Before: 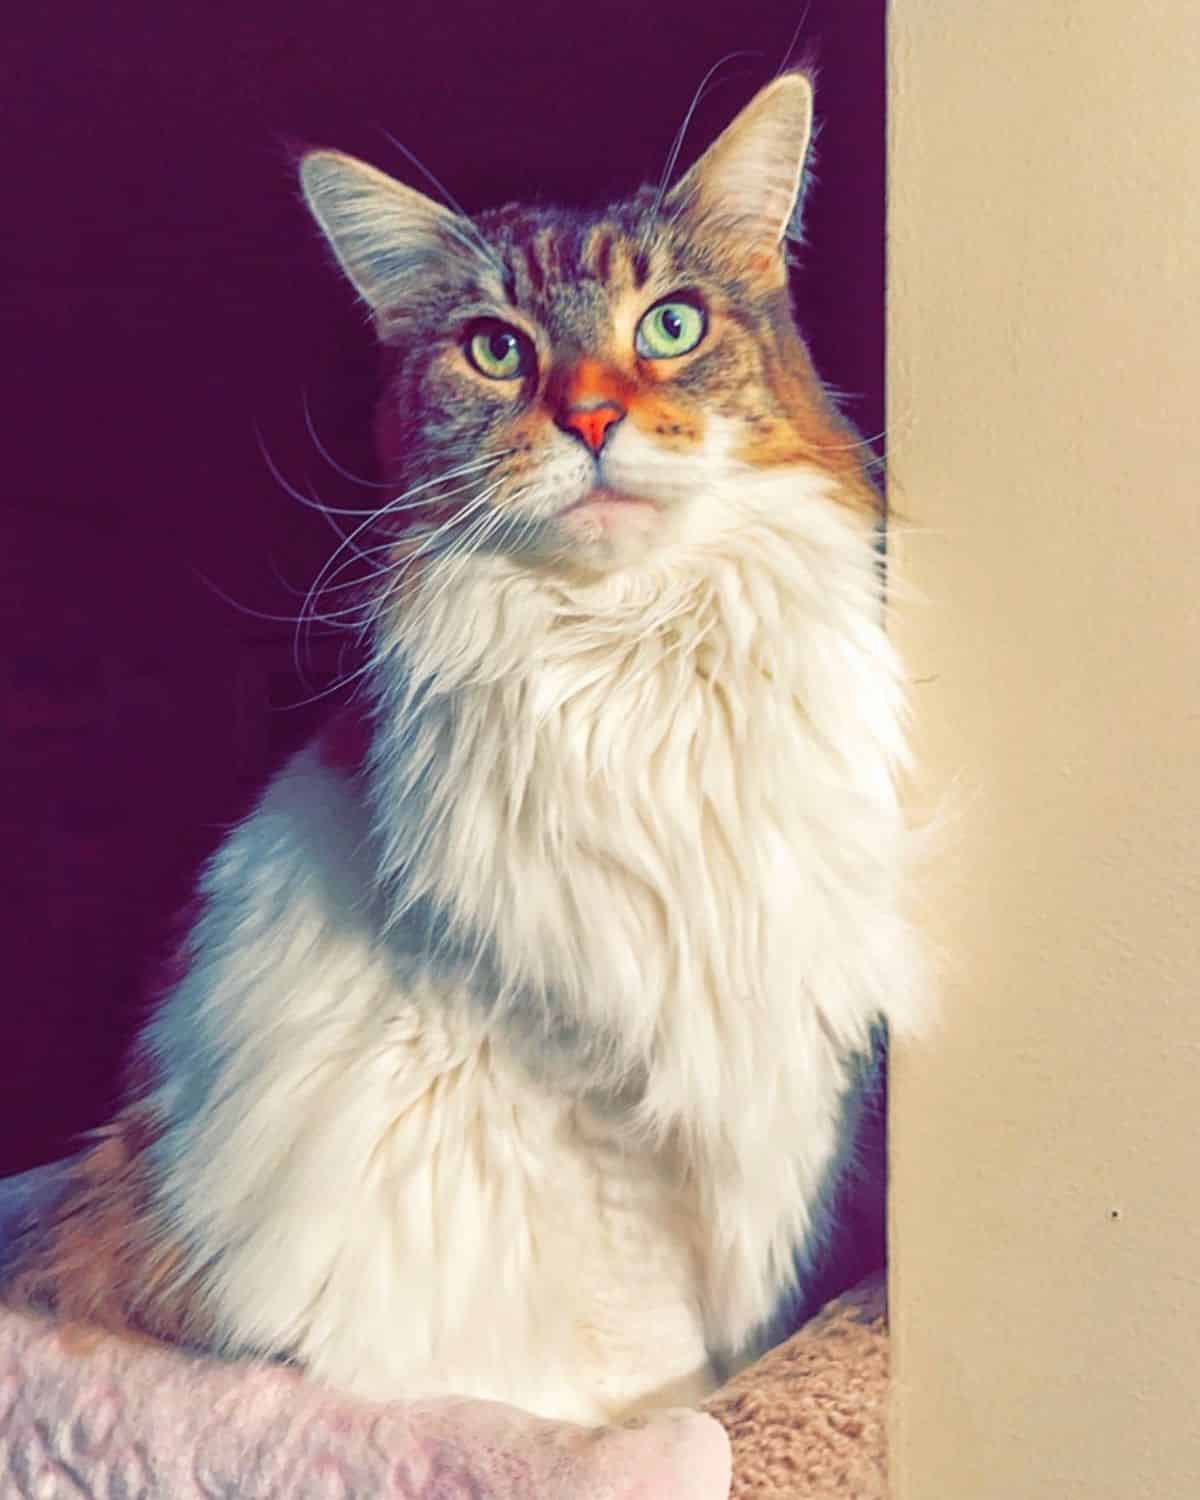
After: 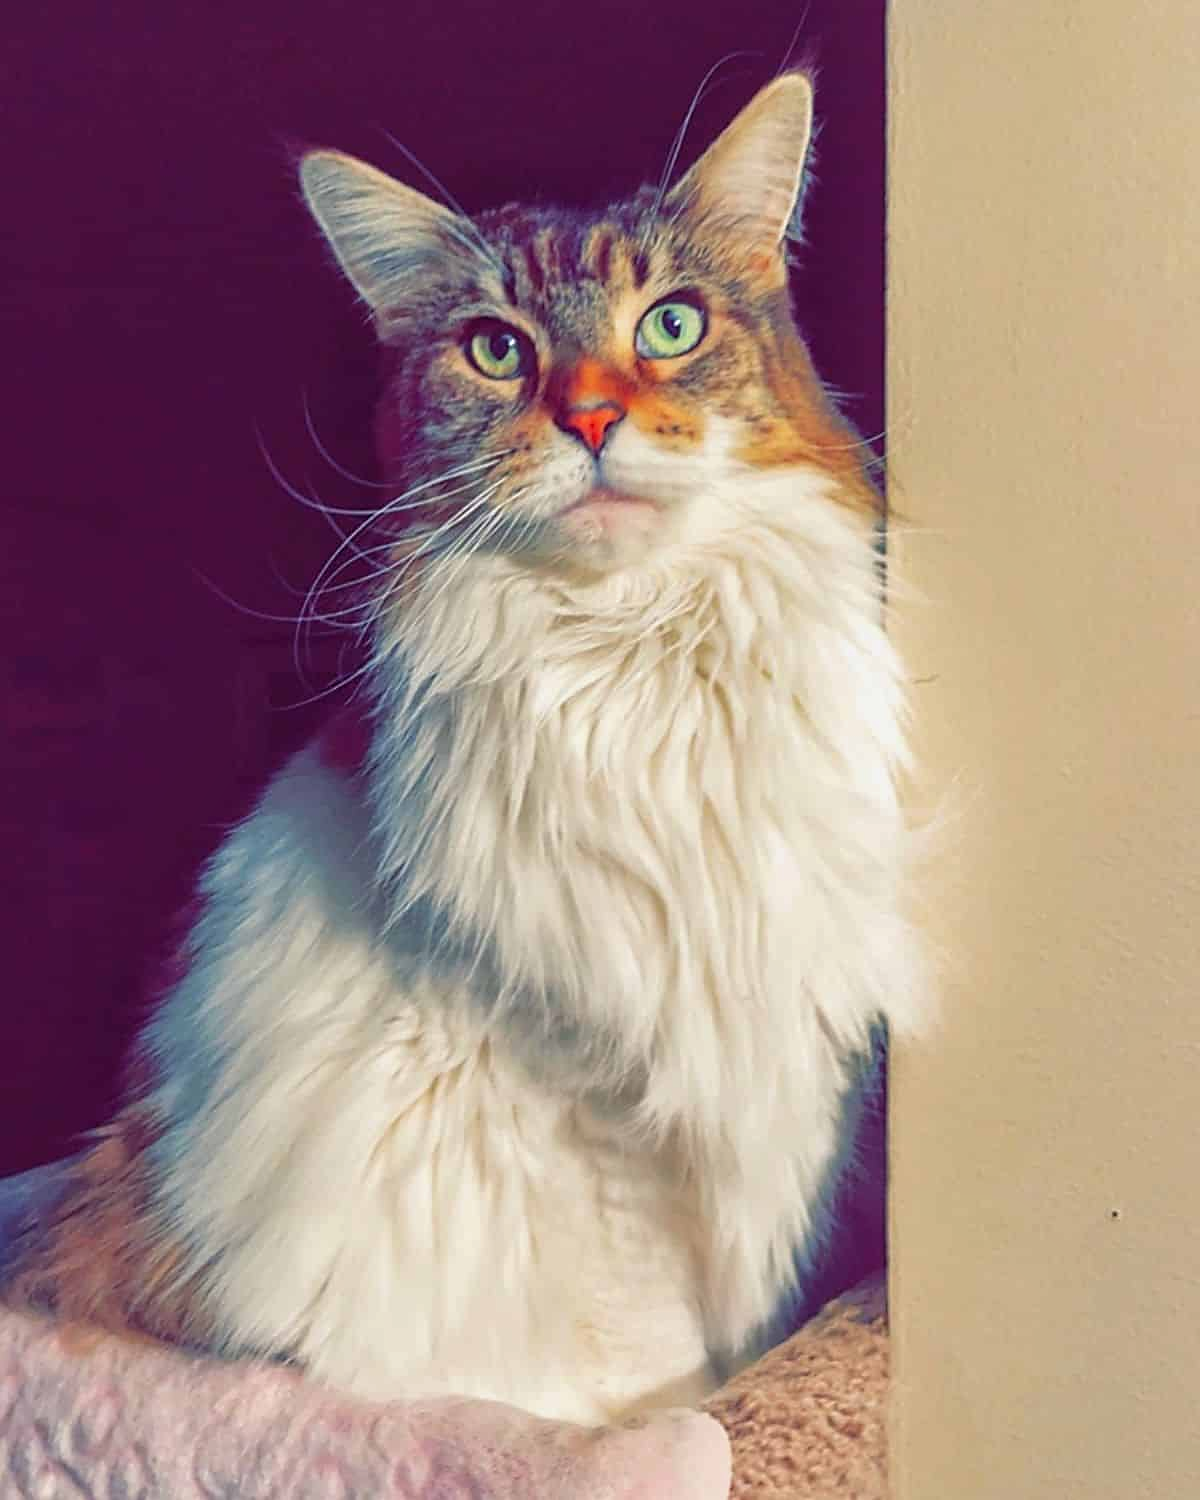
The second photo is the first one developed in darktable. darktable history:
shadows and highlights: shadows 25.84, white point adjustment -2.89, highlights -30.19
sharpen: radius 1.841, amount 0.391, threshold 1.634
